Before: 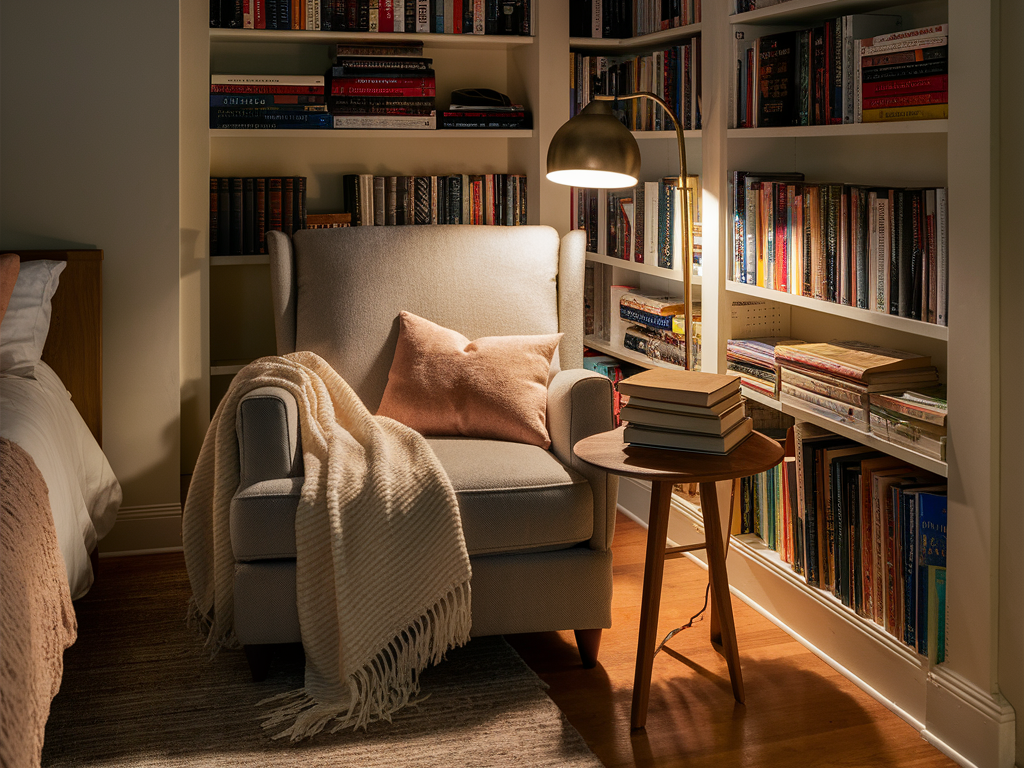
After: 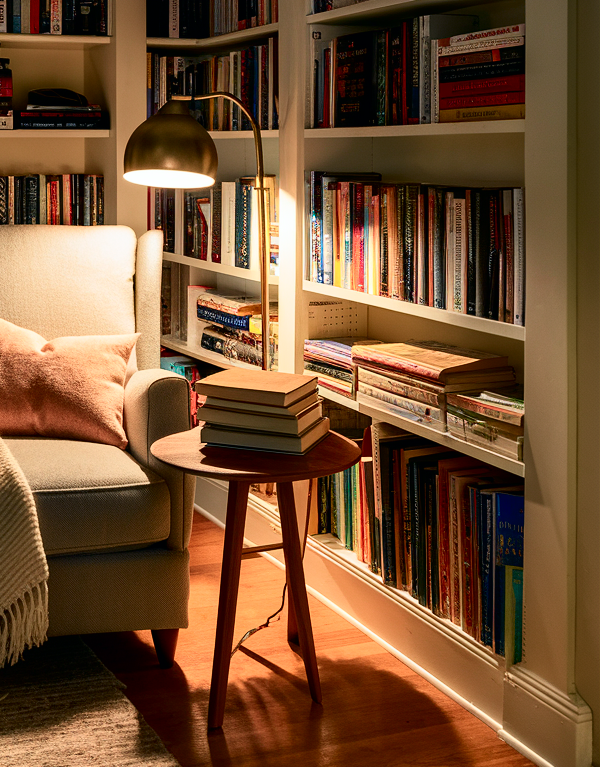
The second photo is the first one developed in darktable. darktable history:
crop: left 41.402%
tone curve: curves: ch0 [(0, 0) (0.051, 0.021) (0.11, 0.069) (0.249, 0.235) (0.452, 0.526) (0.596, 0.713) (0.703, 0.83) (0.851, 0.938) (1, 1)]; ch1 [(0, 0) (0.1, 0.038) (0.318, 0.221) (0.413, 0.325) (0.443, 0.412) (0.483, 0.474) (0.503, 0.501) (0.516, 0.517) (0.548, 0.568) (0.569, 0.599) (0.594, 0.634) (0.666, 0.701) (1, 1)]; ch2 [(0, 0) (0.453, 0.435) (0.479, 0.476) (0.504, 0.5) (0.529, 0.537) (0.556, 0.583) (0.584, 0.618) (0.824, 0.815) (1, 1)], color space Lab, independent channels, preserve colors none
